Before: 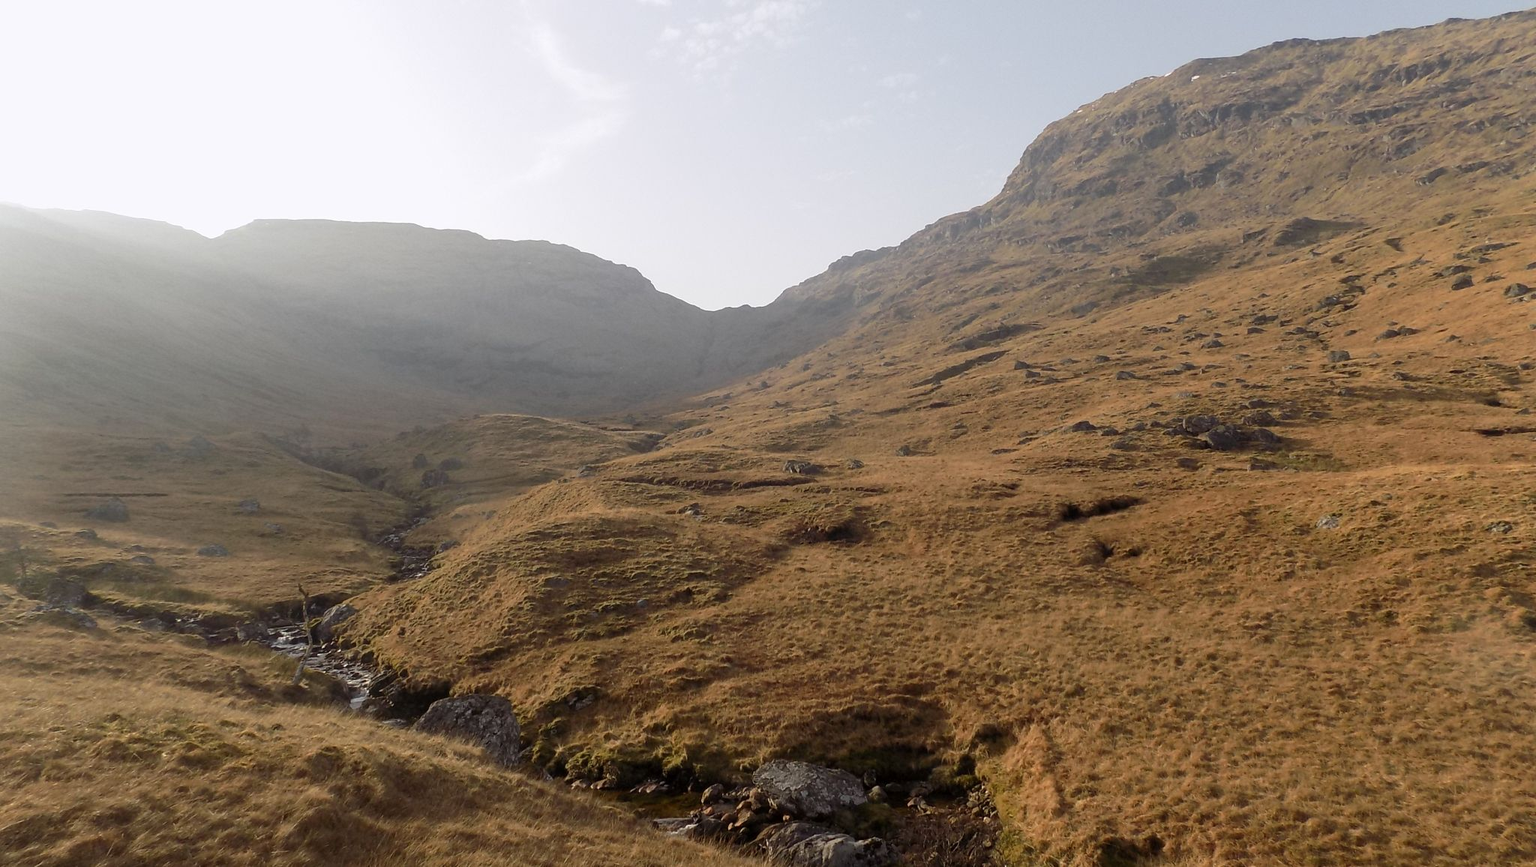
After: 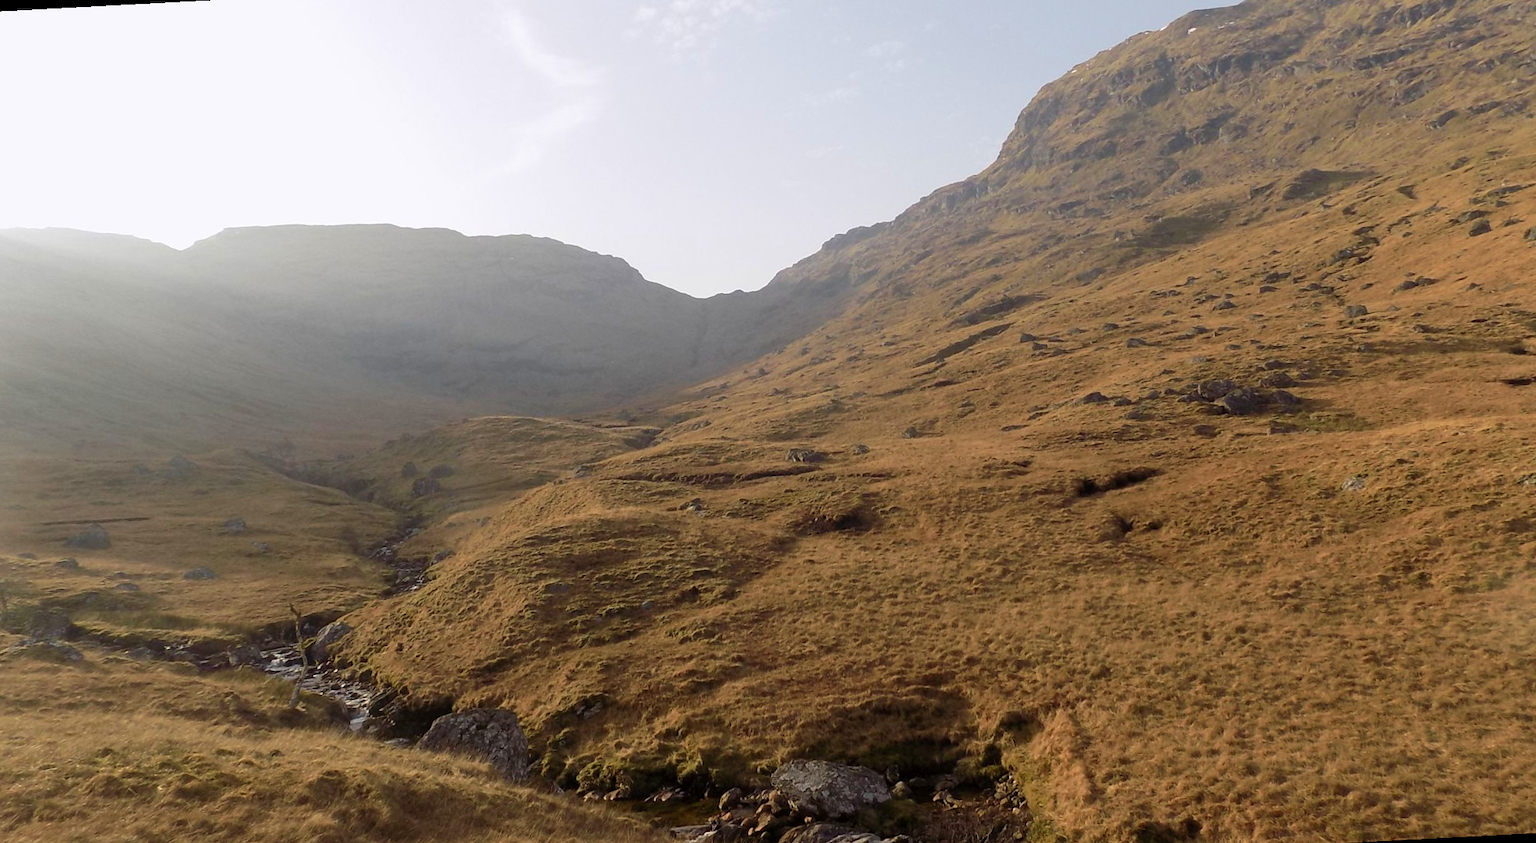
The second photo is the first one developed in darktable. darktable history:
velvia: on, module defaults
rotate and perspective: rotation -3°, crop left 0.031, crop right 0.968, crop top 0.07, crop bottom 0.93
